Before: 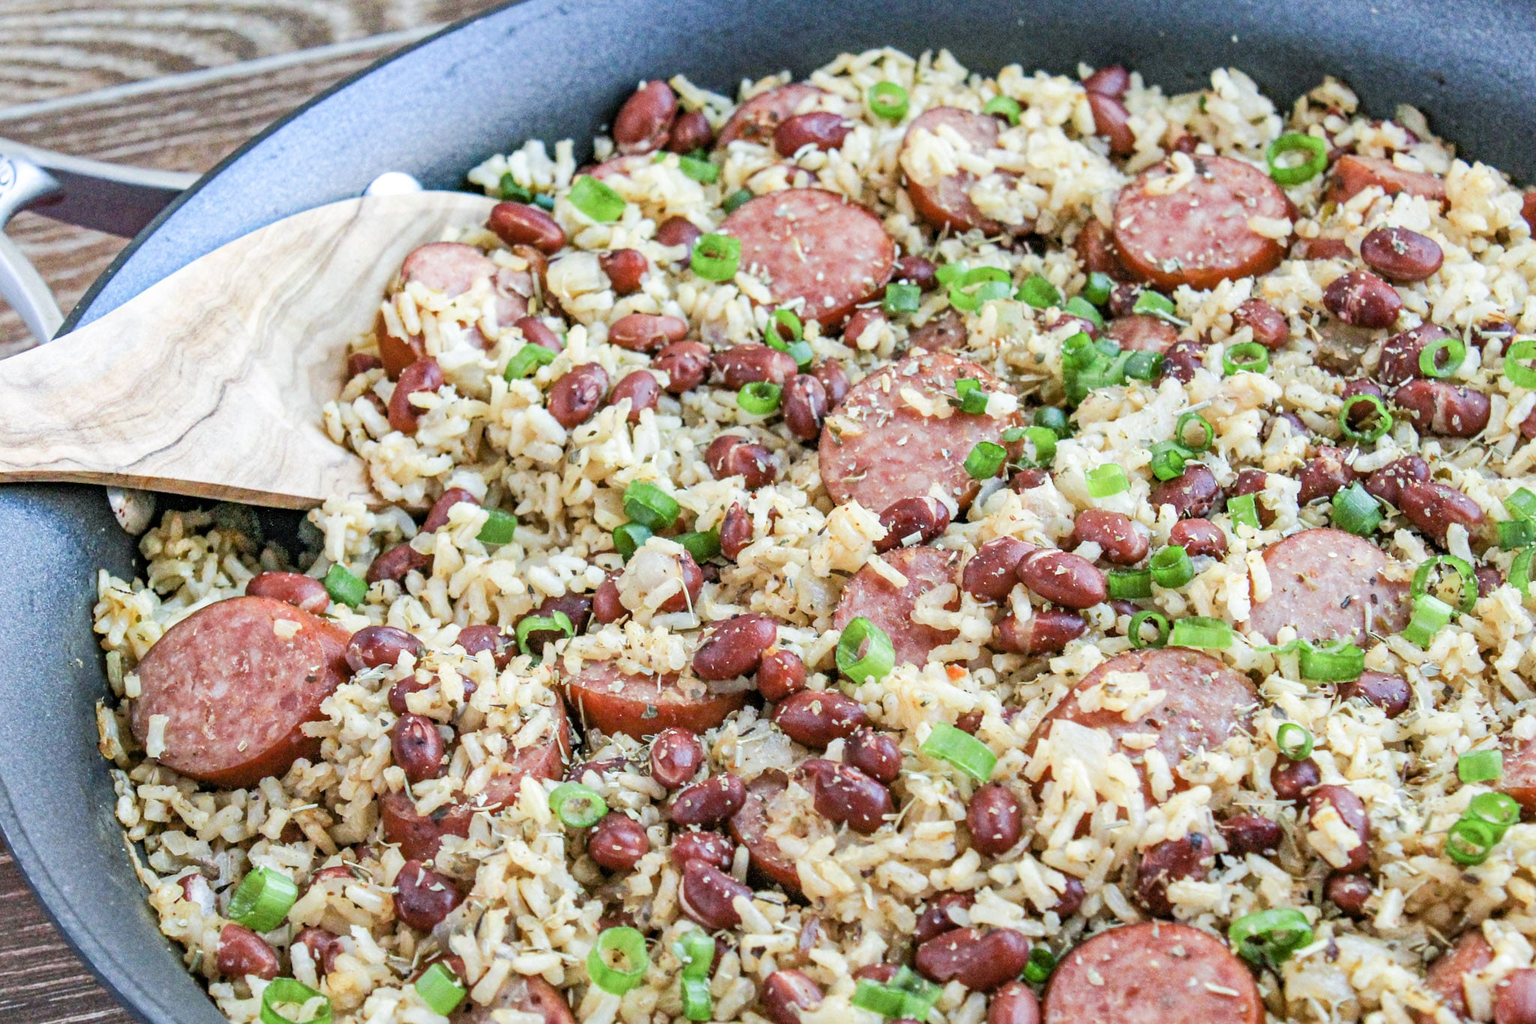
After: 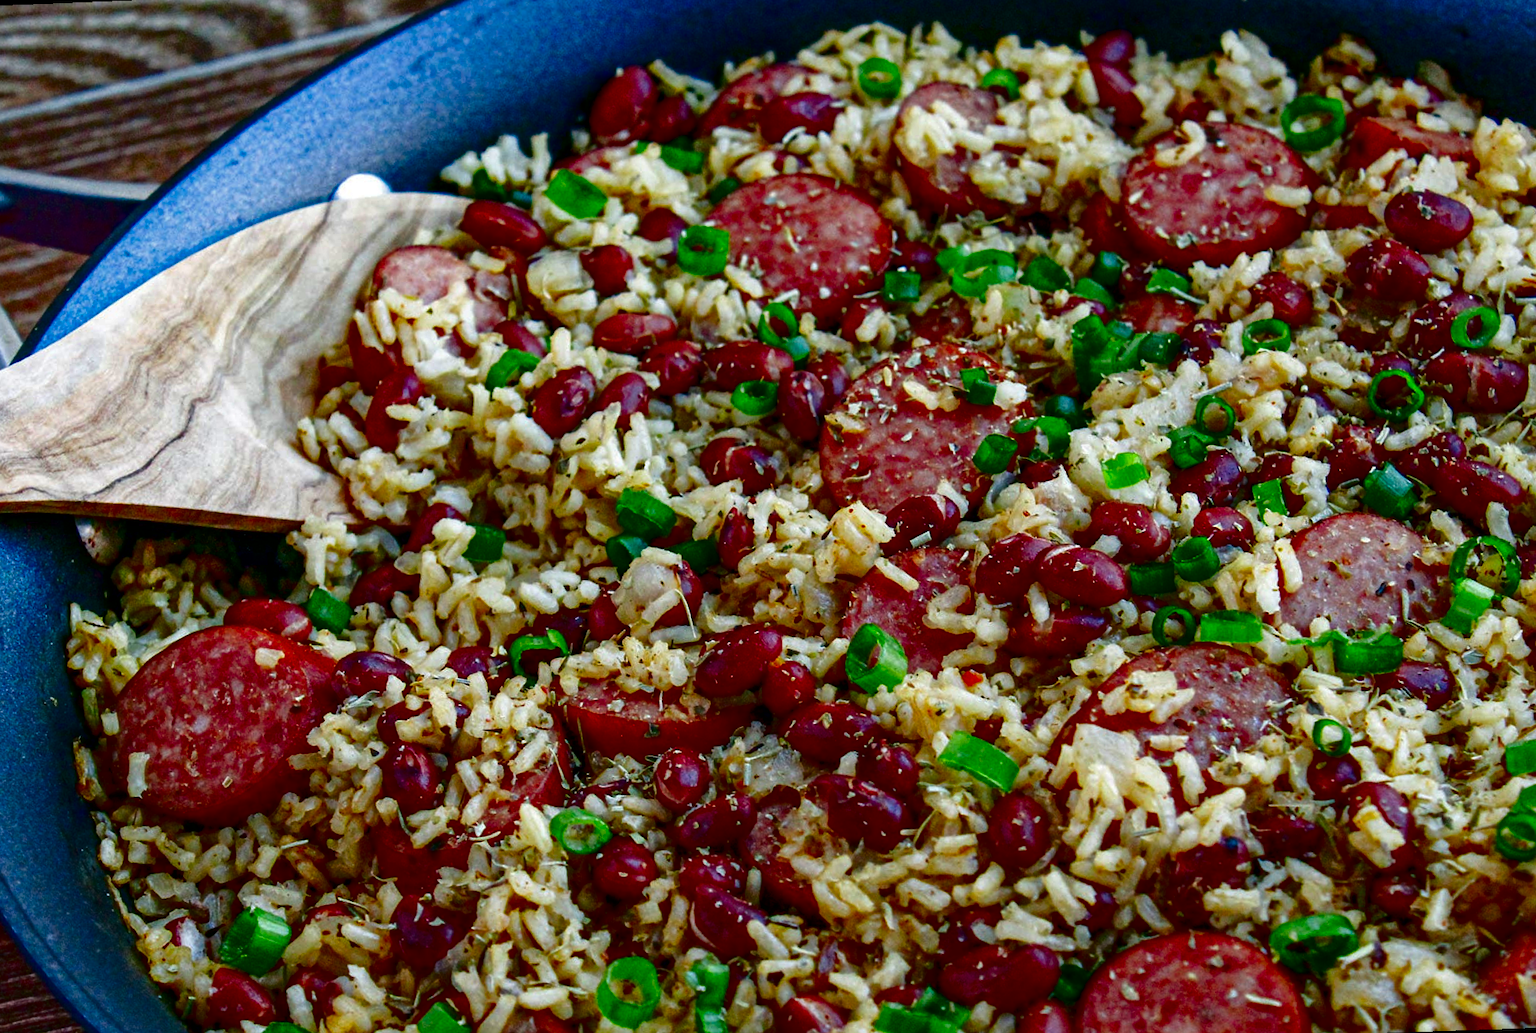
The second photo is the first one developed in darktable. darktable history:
contrast brightness saturation: brightness -1, saturation 1
rotate and perspective: rotation -2.12°, lens shift (vertical) 0.009, lens shift (horizontal) -0.008, automatic cropping original format, crop left 0.036, crop right 0.964, crop top 0.05, crop bottom 0.959
